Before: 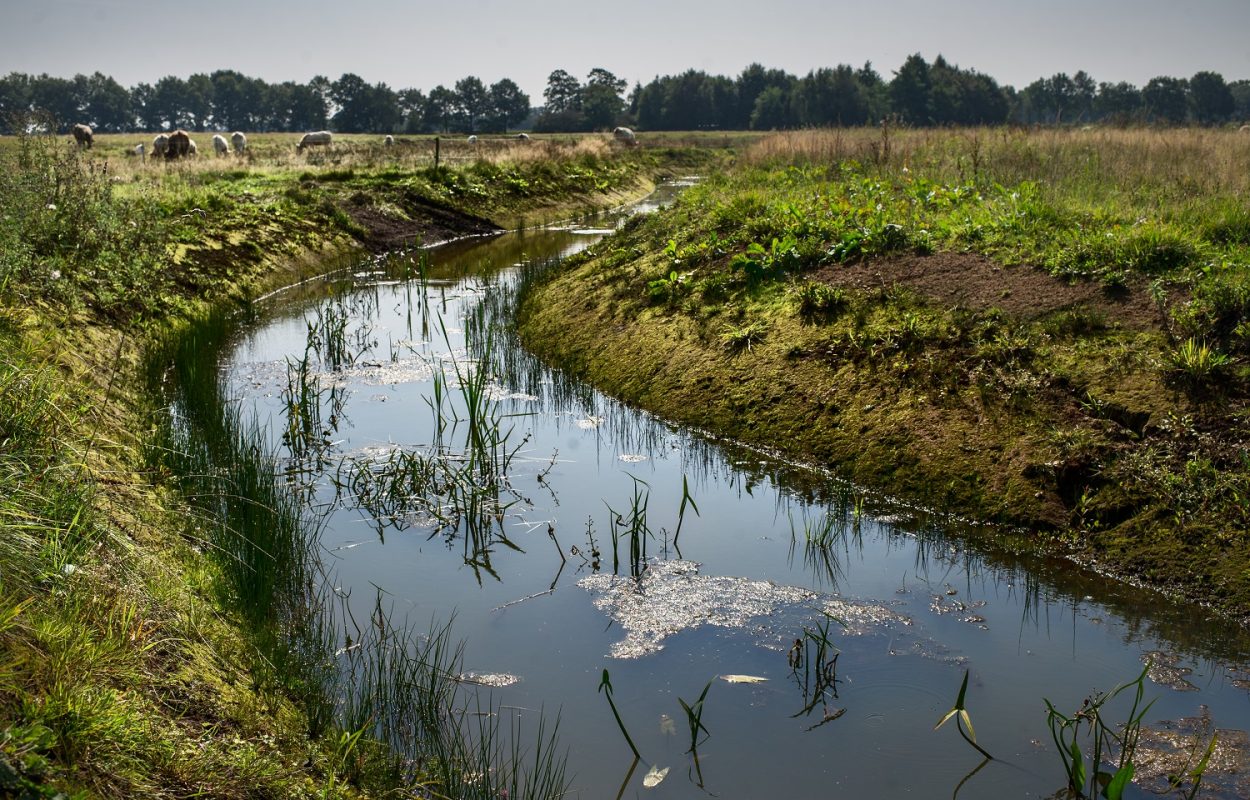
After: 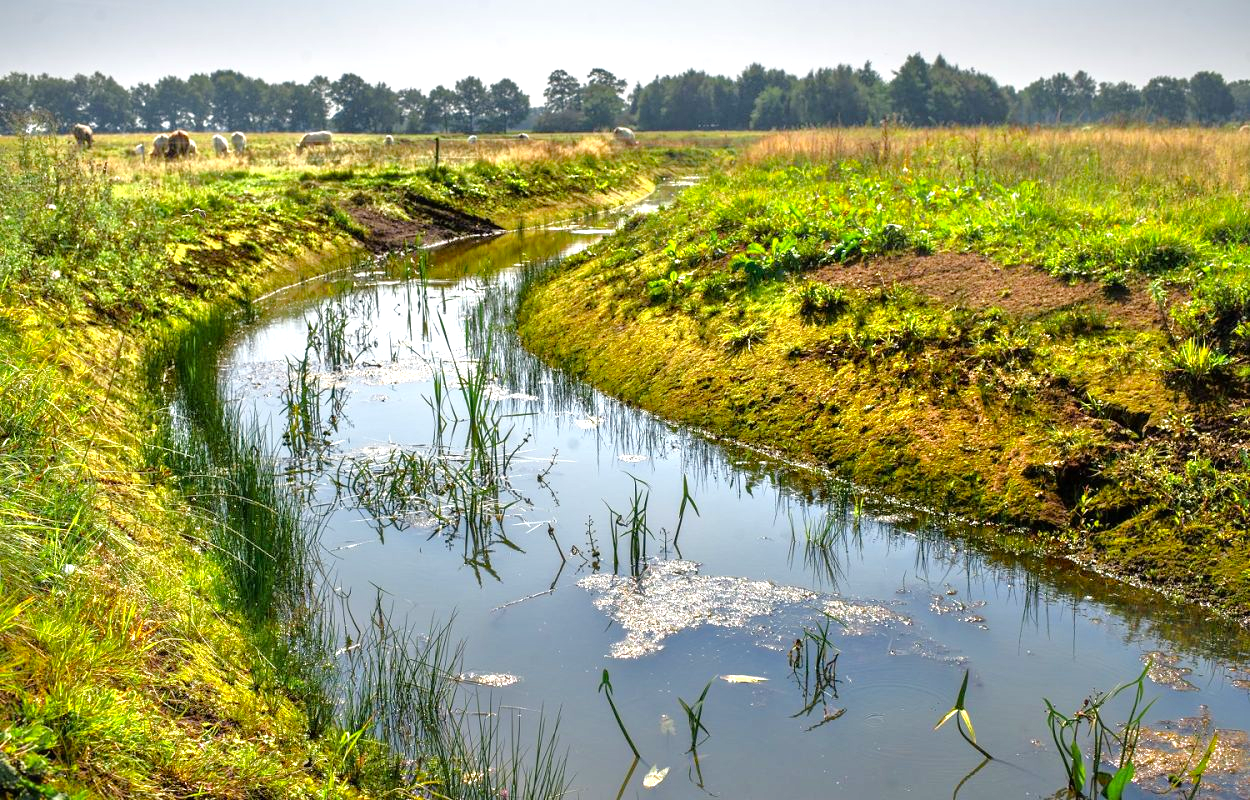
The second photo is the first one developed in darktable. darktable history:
color zones: curves: ch0 [(0.224, 0.526) (0.75, 0.5)]; ch1 [(0.055, 0.526) (0.224, 0.761) (0.377, 0.526) (0.75, 0.5)]
tone equalizer: -7 EV 0.15 EV, -6 EV 0.6 EV, -5 EV 1.15 EV, -4 EV 1.33 EV, -3 EV 1.15 EV, -2 EV 0.6 EV, -1 EV 0.15 EV, mask exposure compensation -0.5 EV
exposure: black level correction 0, exposure 0.7 EV, compensate exposure bias true, compensate highlight preservation false
